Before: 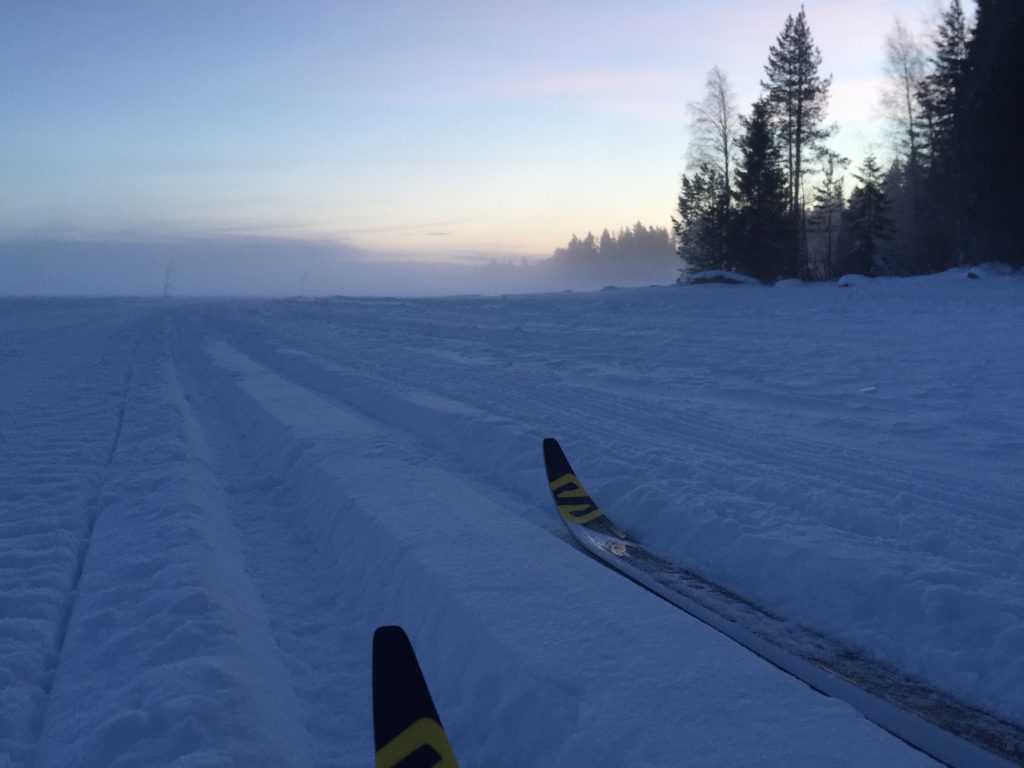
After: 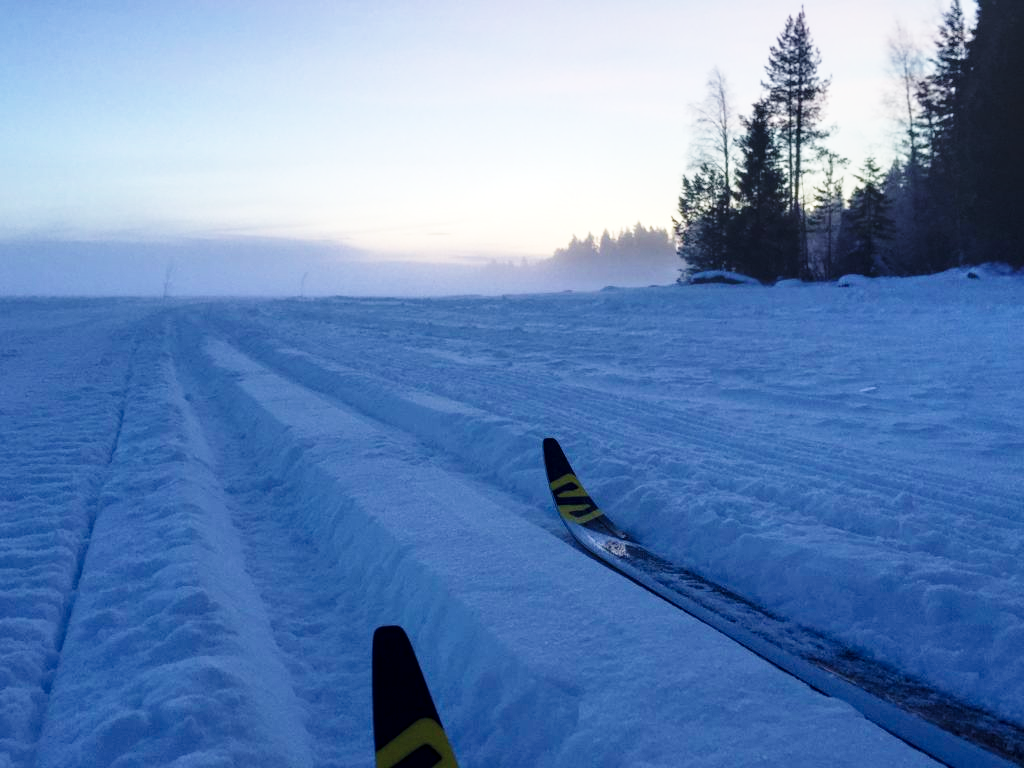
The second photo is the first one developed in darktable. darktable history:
velvia: on, module defaults
local contrast: on, module defaults
base curve: curves: ch0 [(0, 0) (0.028, 0.03) (0.121, 0.232) (0.46, 0.748) (0.859, 0.968) (1, 1)], preserve colors none
